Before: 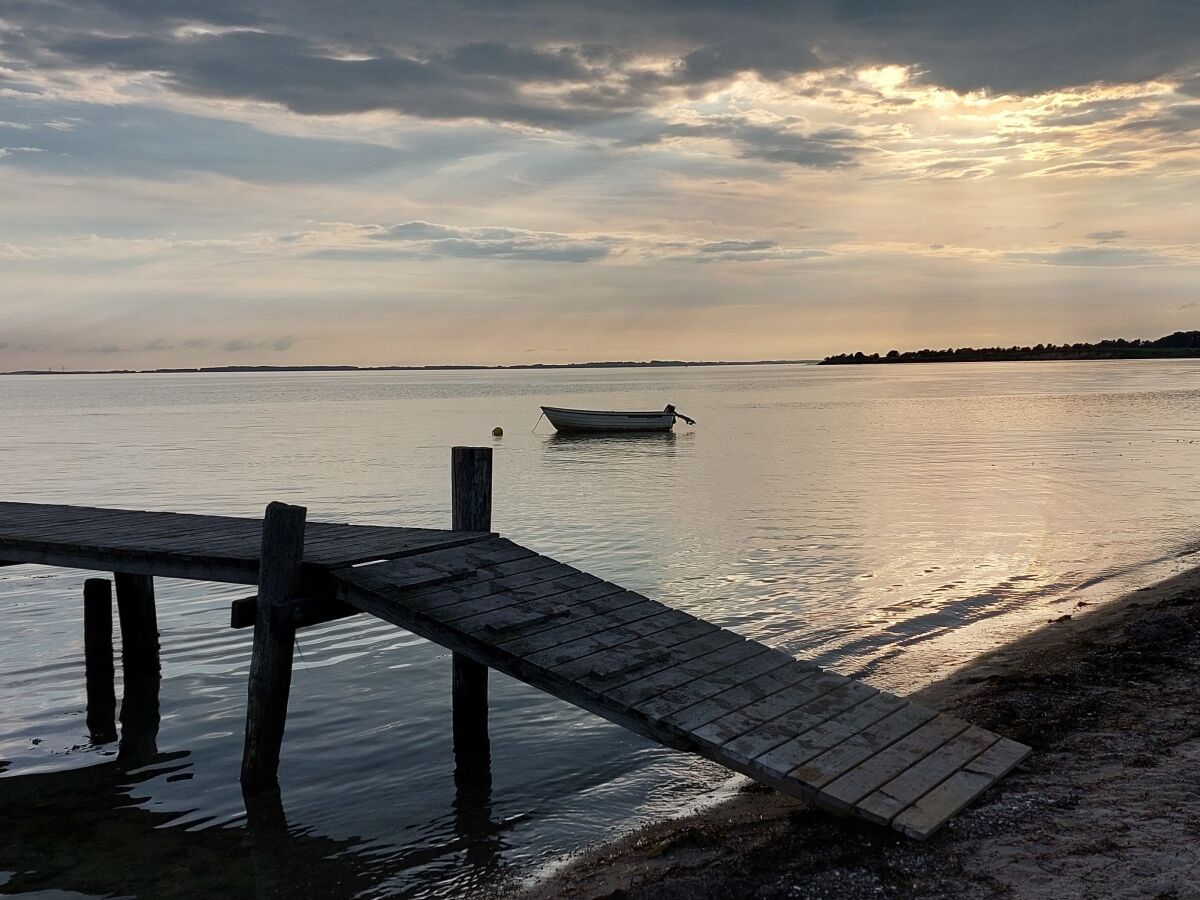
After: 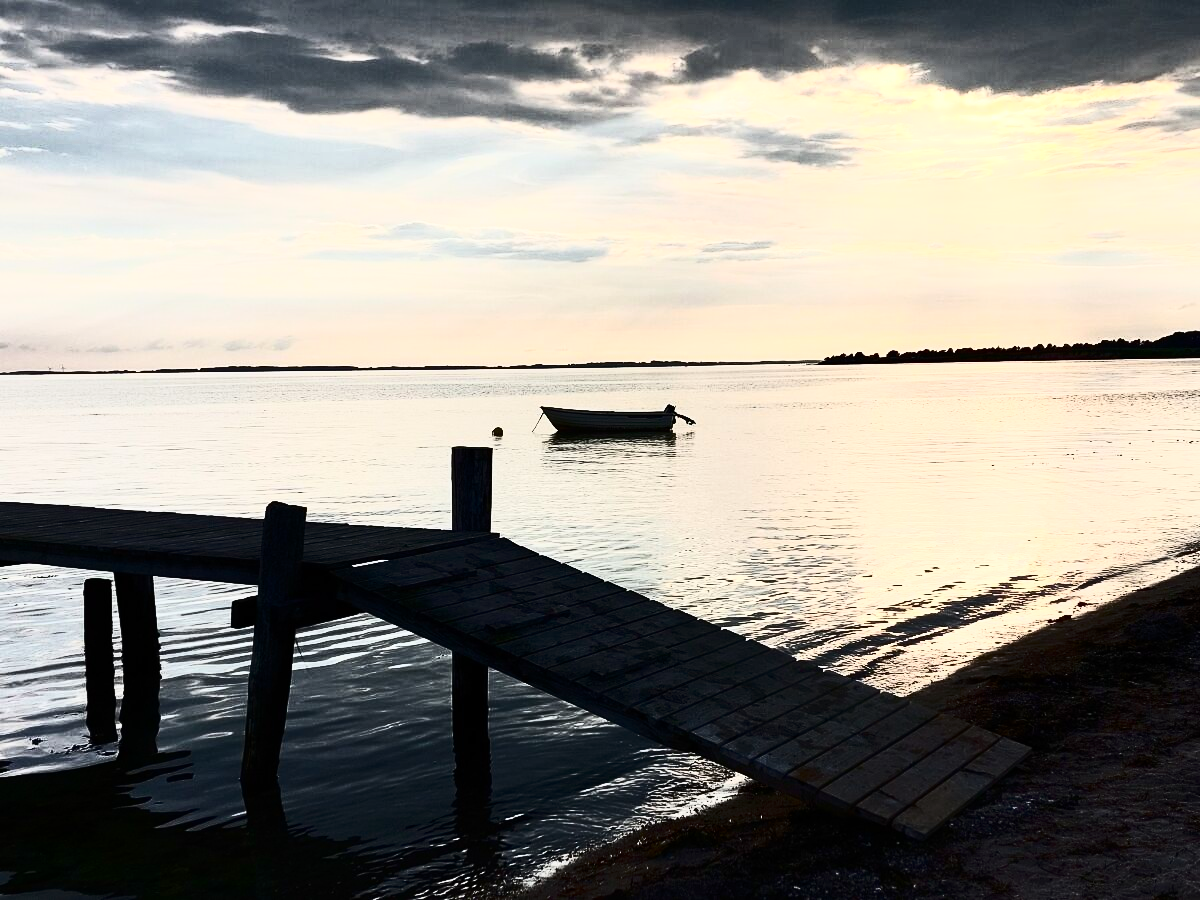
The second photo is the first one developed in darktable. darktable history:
contrast brightness saturation: contrast 0.926, brightness 0.197
